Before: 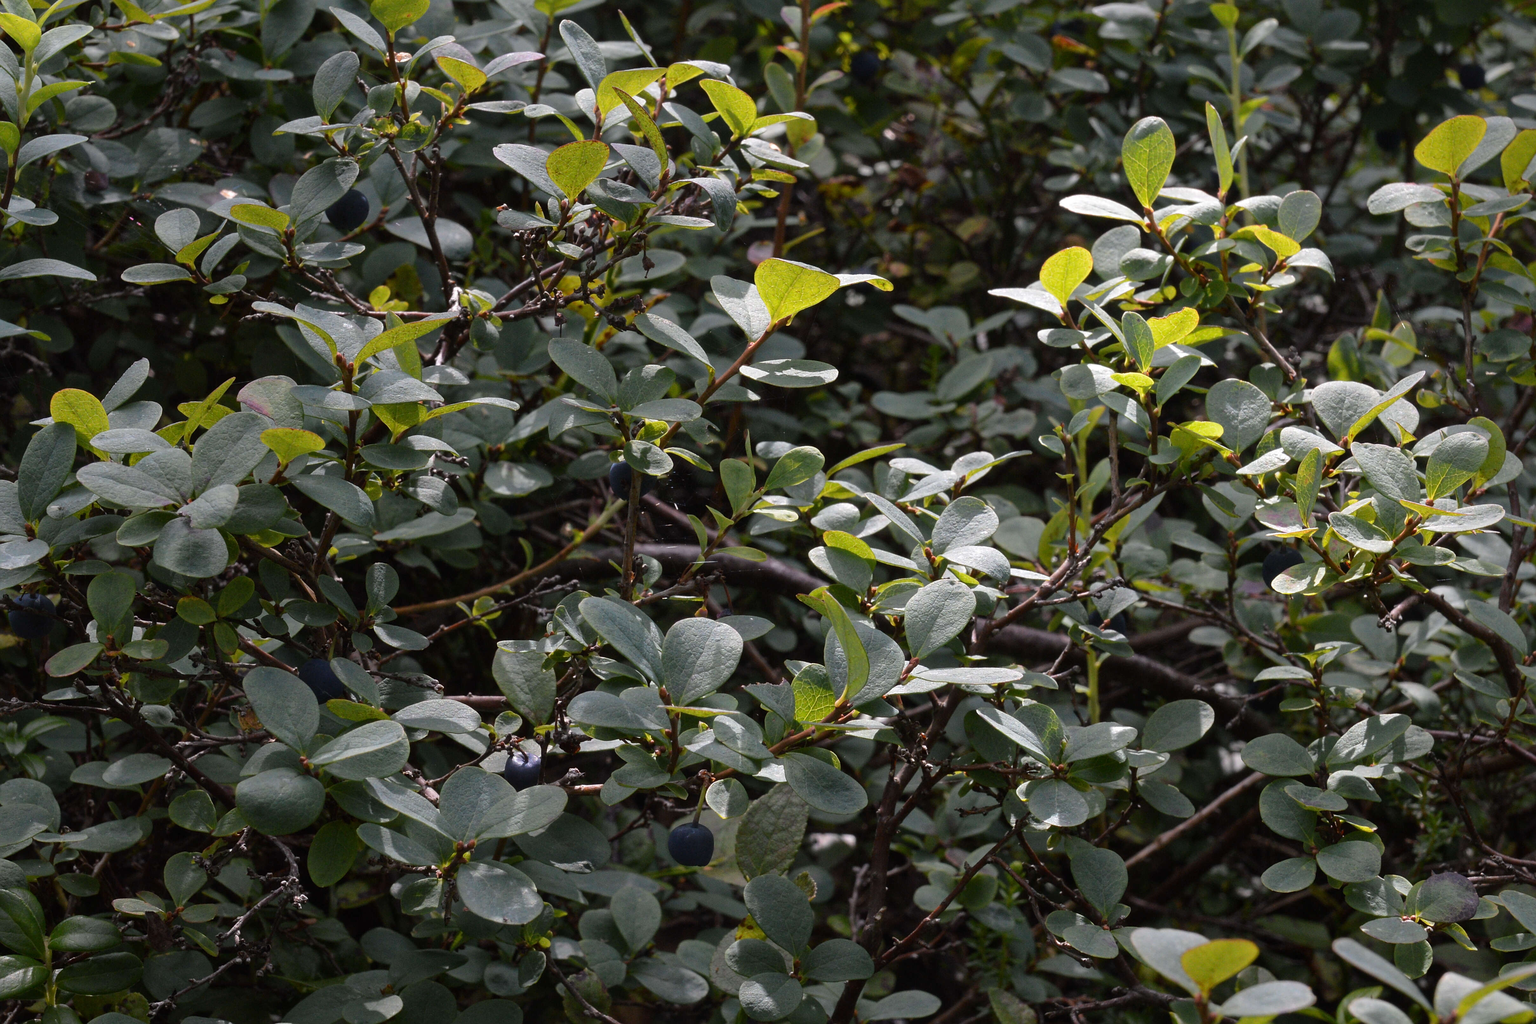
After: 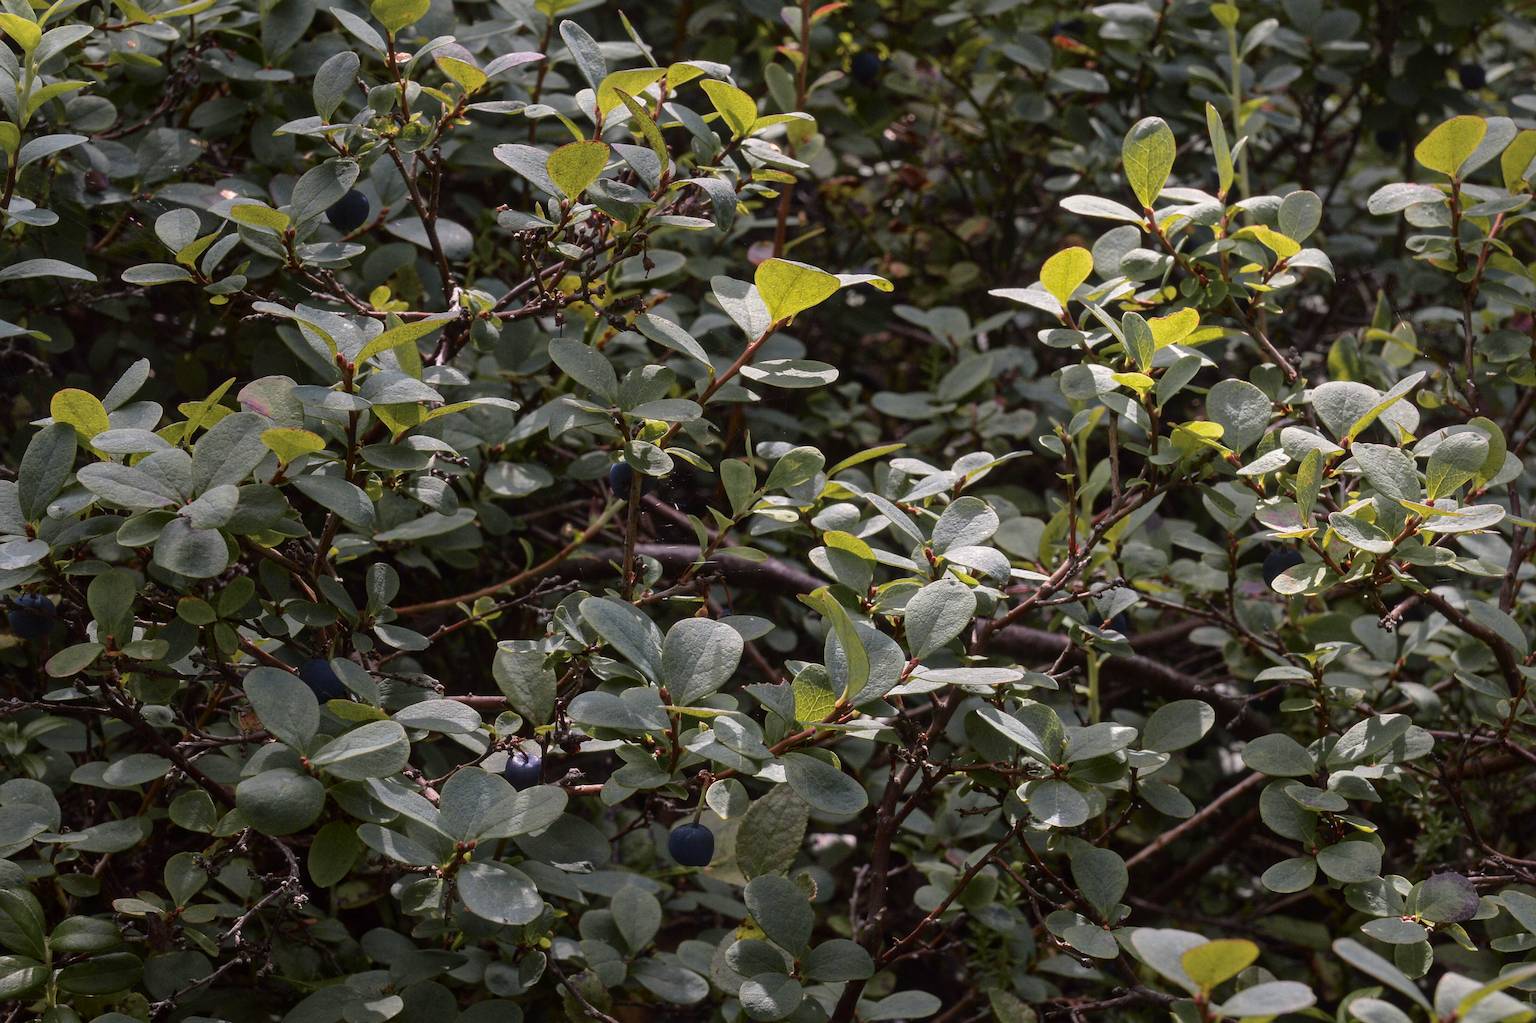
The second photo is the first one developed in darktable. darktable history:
tone curve: curves: ch1 [(0, 0) (0.214, 0.291) (0.372, 0.44) (0.463, 0.476) (0.498, 0.502) (0.521, 0.531) (1, 1)]; ch2 [(0, 0) (0.456, 0.447) (0.5, 0.5) (0.547, 0.557) (0.592, 0.57) (0.631, 0.602) (1, 1)], color space Lab, independent channels, preserve colors none
white balance: red 1.009, blue 0.985
local contrast: detail 110%
